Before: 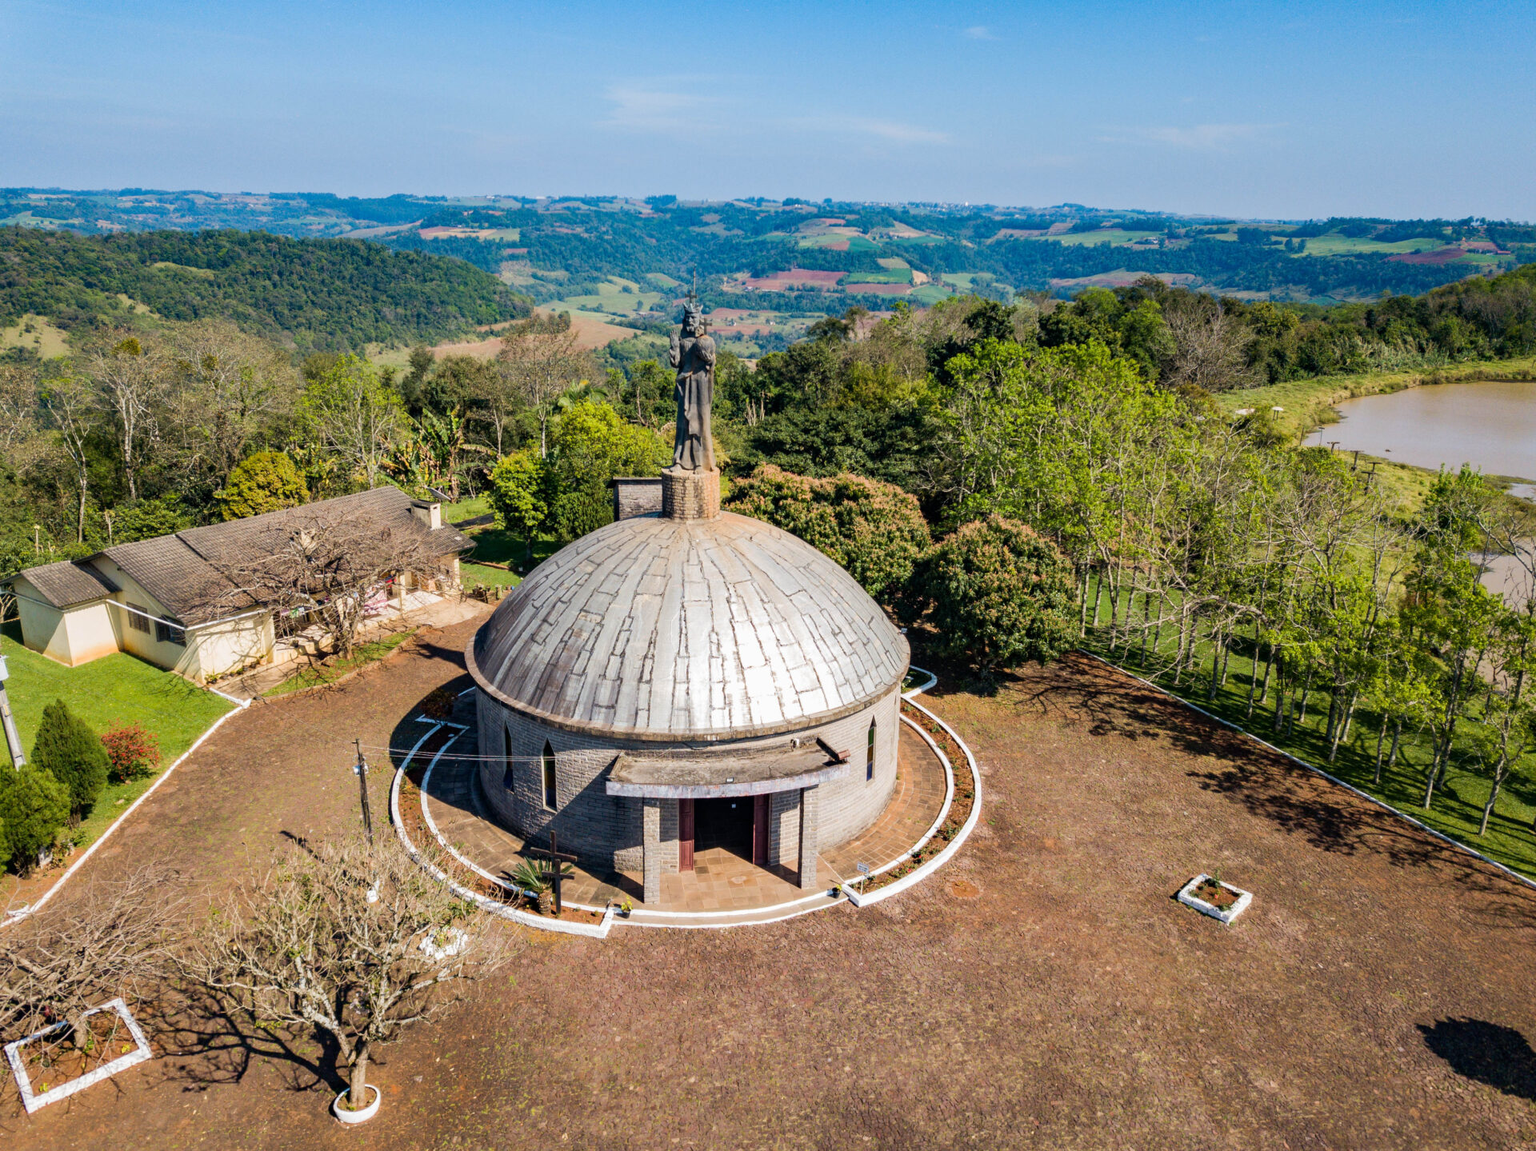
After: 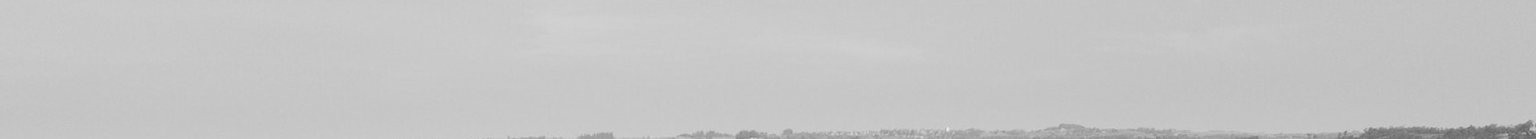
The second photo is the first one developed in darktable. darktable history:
rgb levels: levels [[0.029, 0.461, 0.922], [0, 0.5, 1], [0, 0.5, 1]]
contrast brightness saturation: brightness 0.15
color calibration: output gray [0.22, 0.42, 0.37, 0], gray › normalize channels true, illuminant same as pipeline (D50), adaptation XYZ, x 0.346, y 0.359, gamut compression 0
rotate and perspective: rotation -2.29°, automatic cropping off
lowpass: radius 0.1, contrast 0.85, saturation 1.1, unbound 0
crop and rotate: left 9.644%, top 9.491%, right 6.021%, bottom 80.509%
